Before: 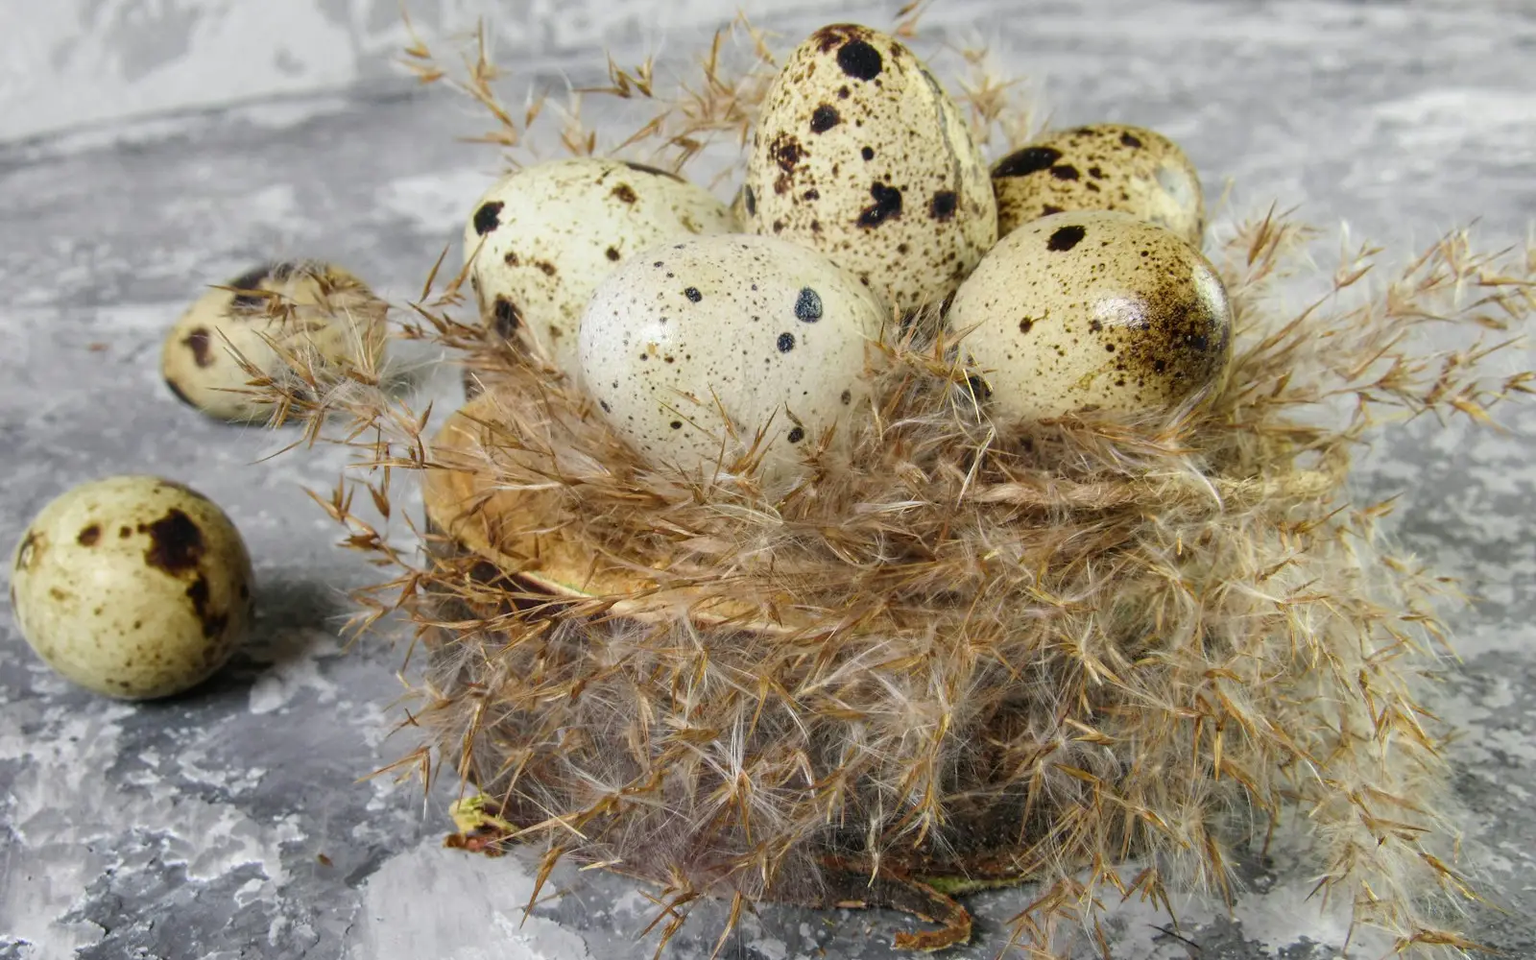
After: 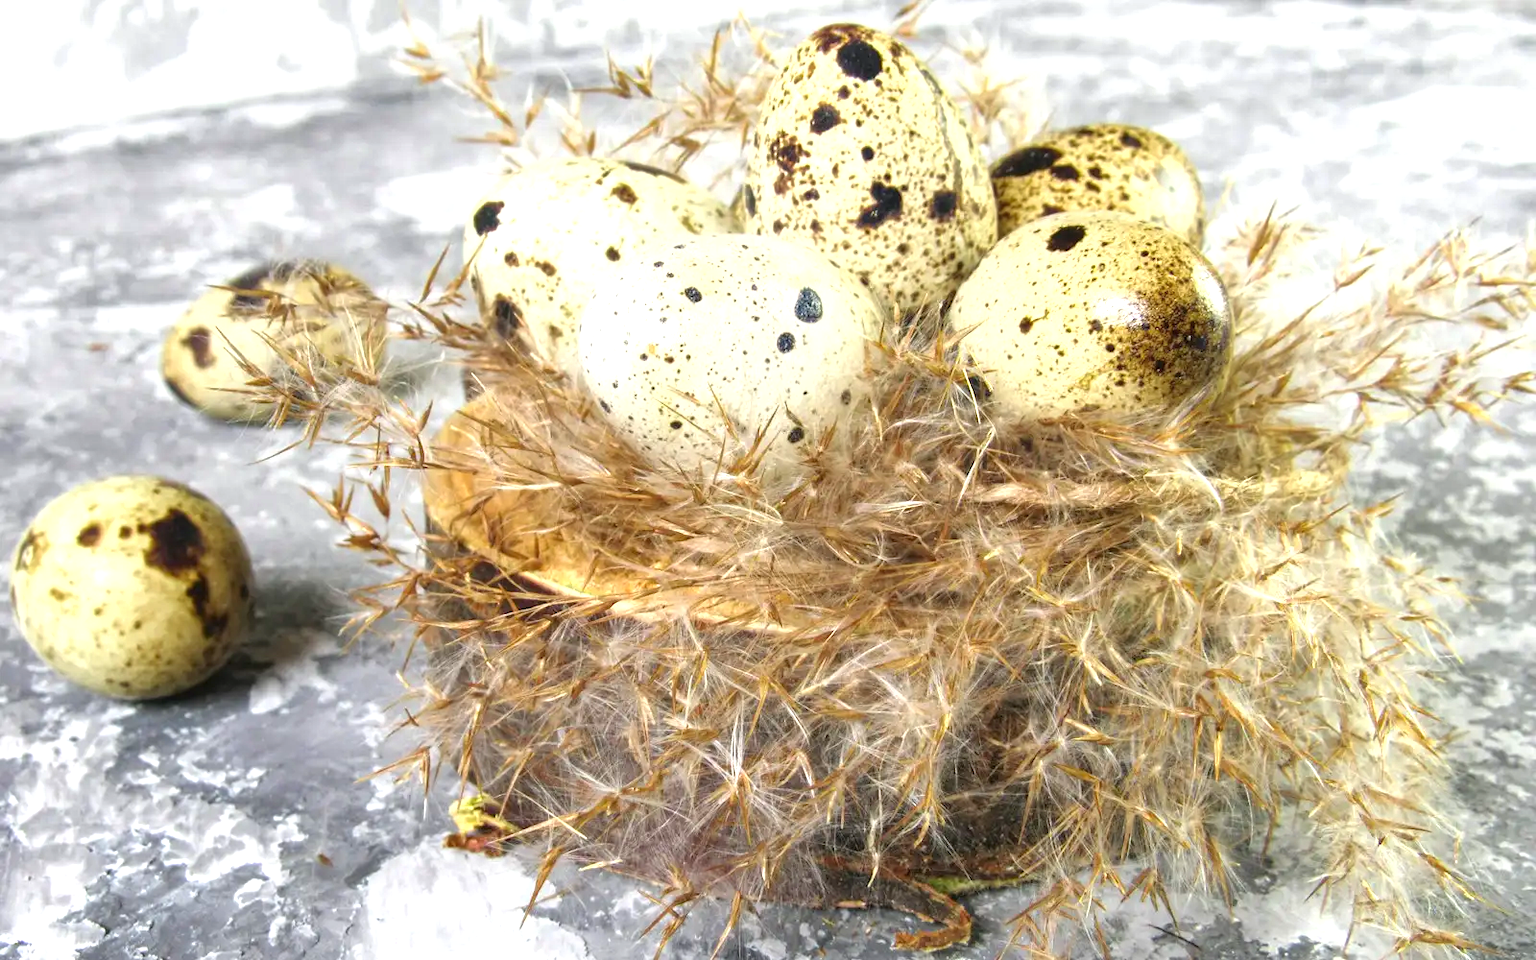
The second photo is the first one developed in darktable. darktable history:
exposure: black level correction 0, exposure 1.1 EV, compensate exposure bias true, compensate highlight preservation false
shadows and highlights: shadows 25, white point adjustment -3, highlights -30
